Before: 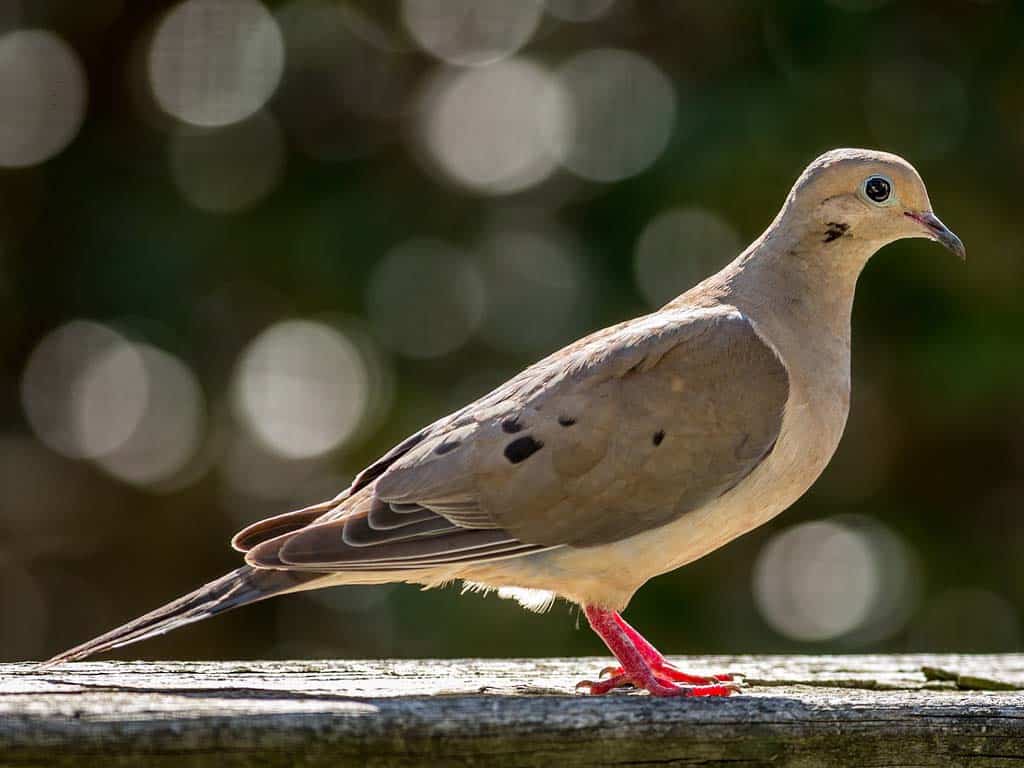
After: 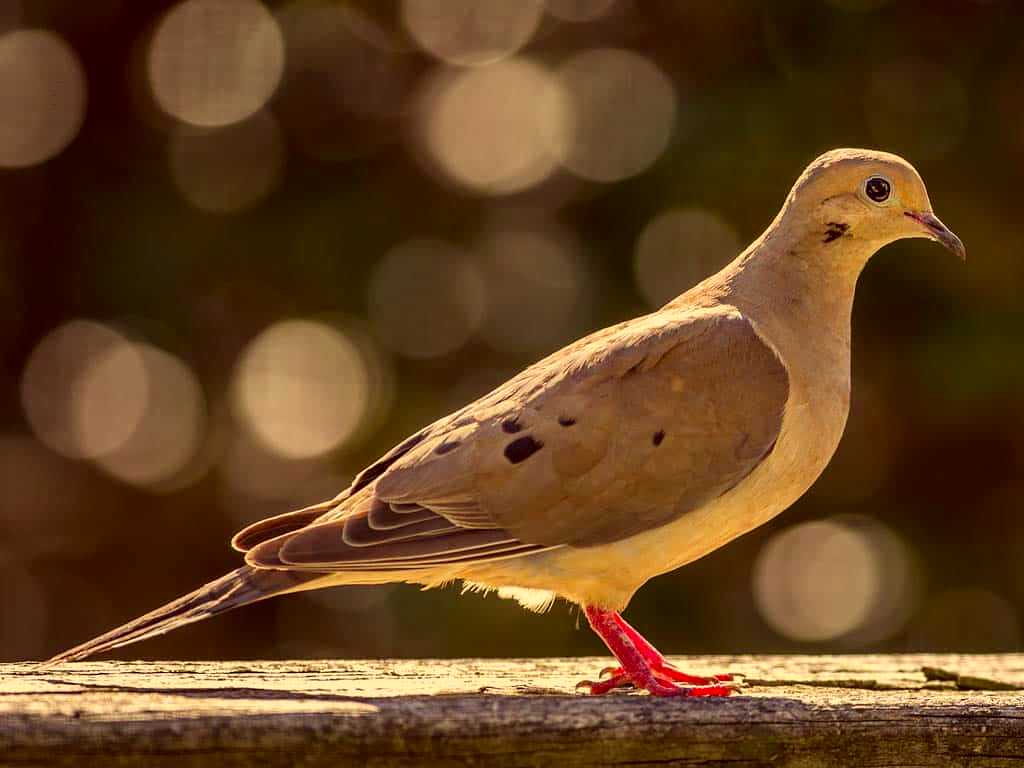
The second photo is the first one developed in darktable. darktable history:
color correction: highlights a* 9.67, highlights b* 39.17, shadows a* 14.49, shadows b* 3.35
